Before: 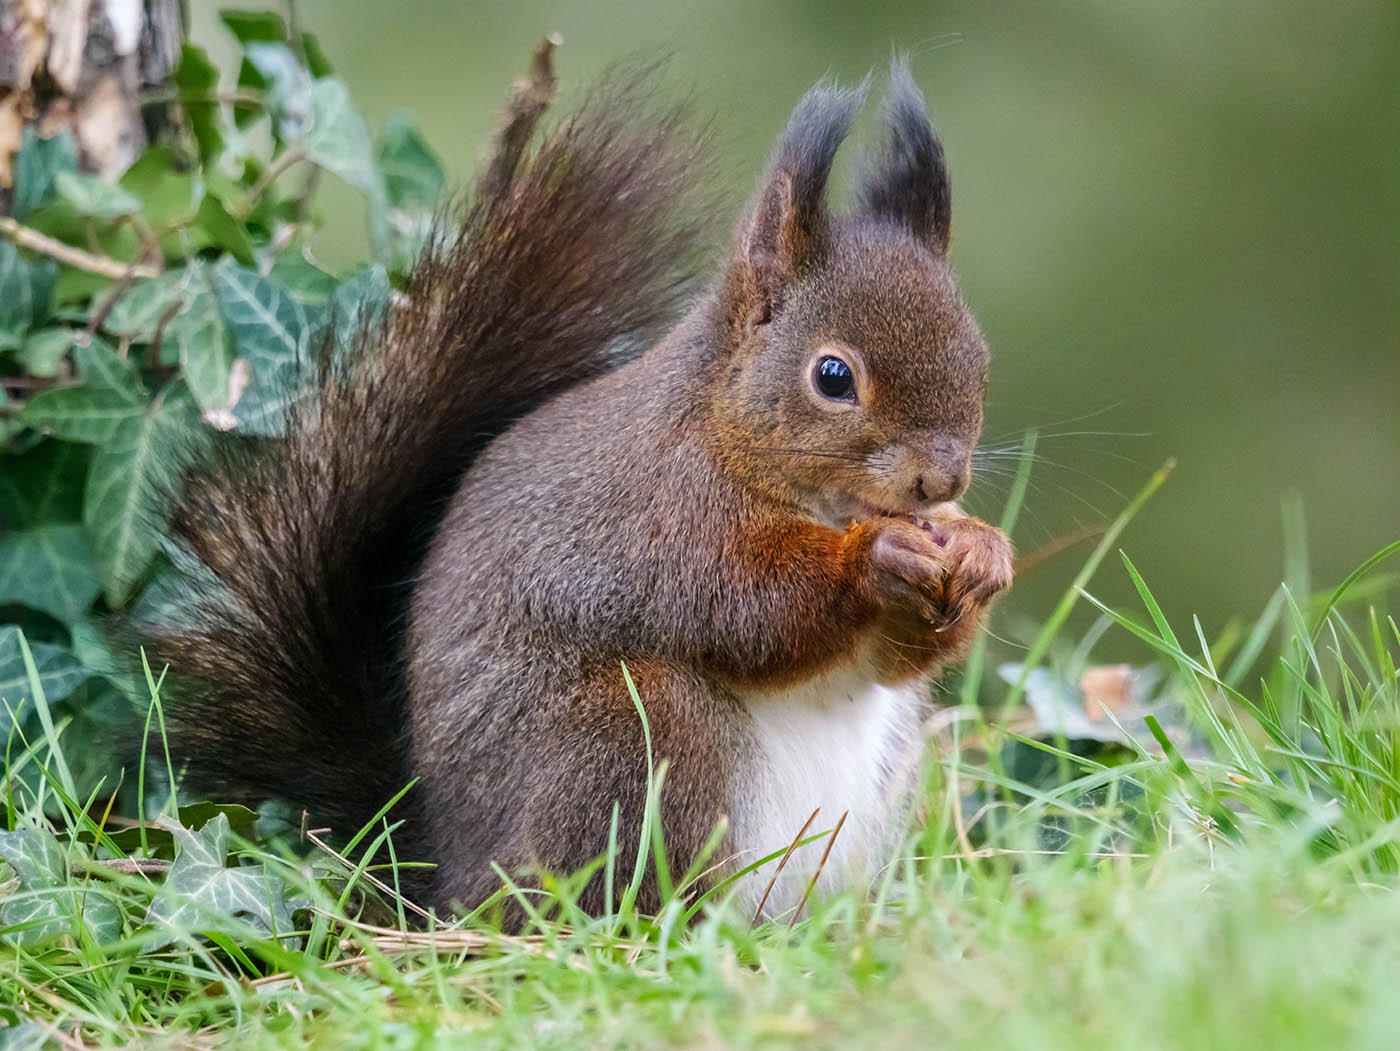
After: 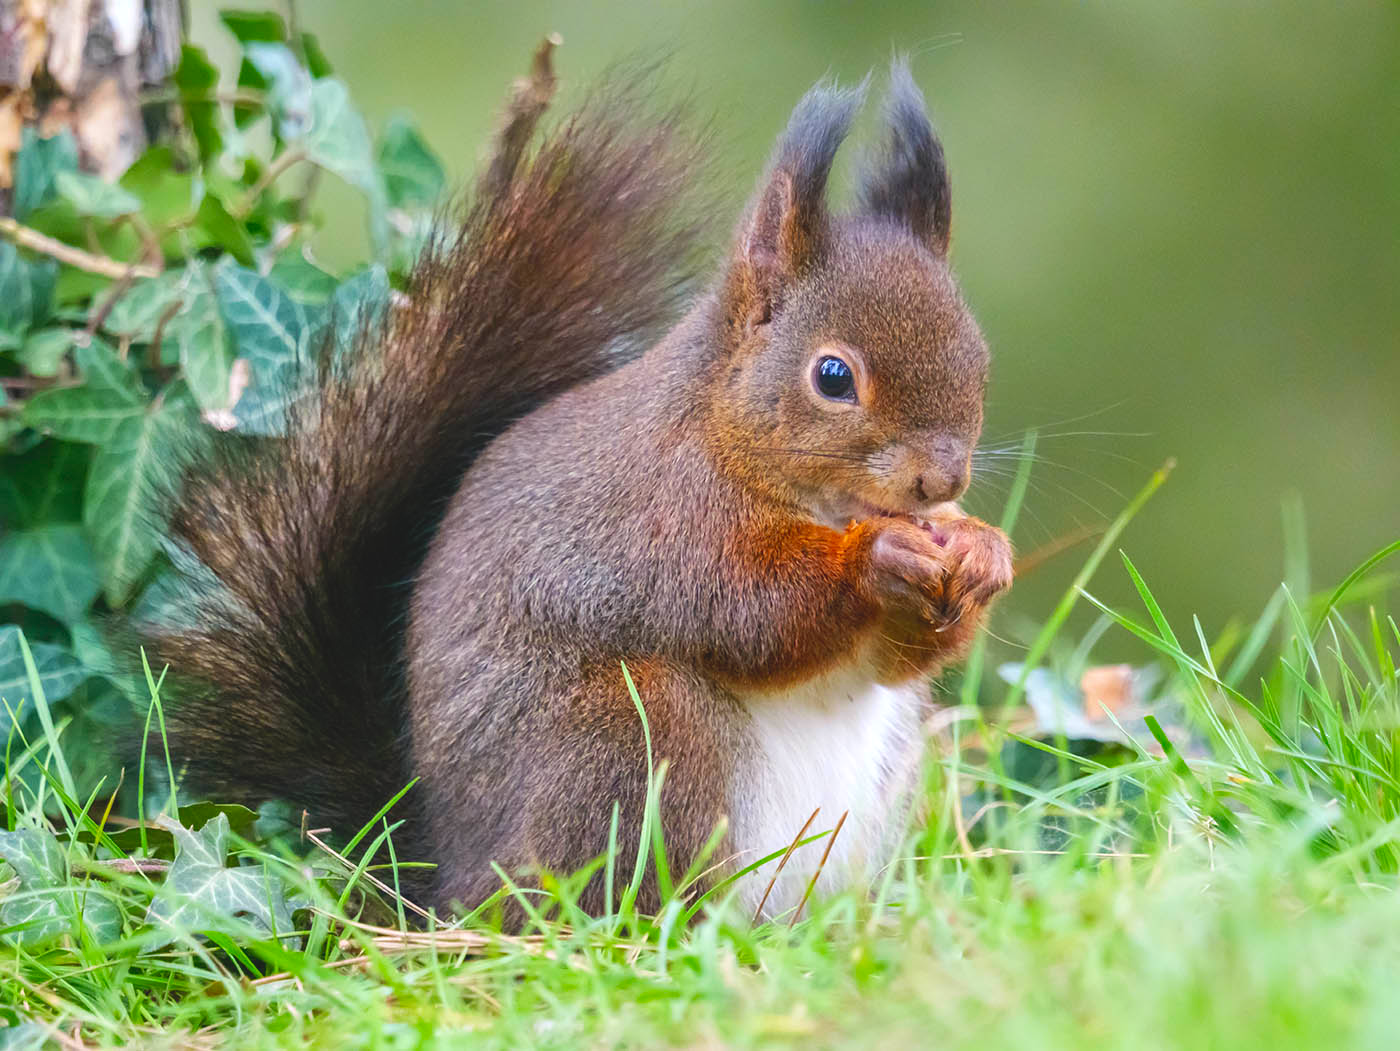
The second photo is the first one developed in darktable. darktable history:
contrast brightness saturation: contrast -0.19, saturation 0.19
exposure: exposure 0.556 EV, compensate highlight preservation false
white balance: emerald 1
